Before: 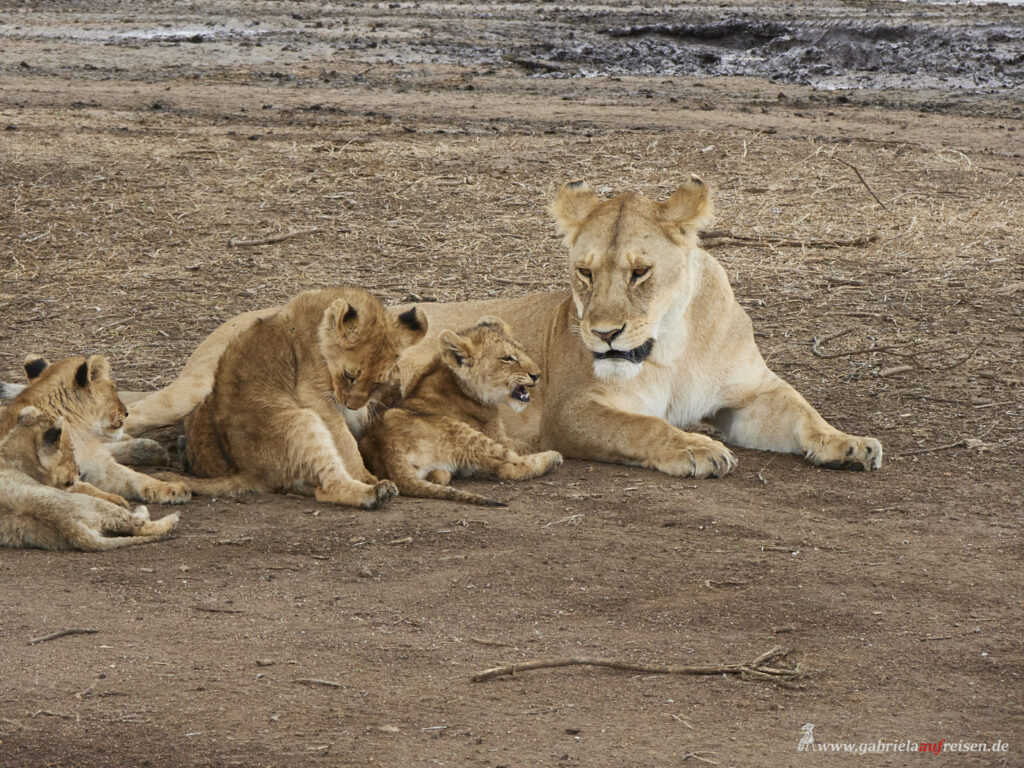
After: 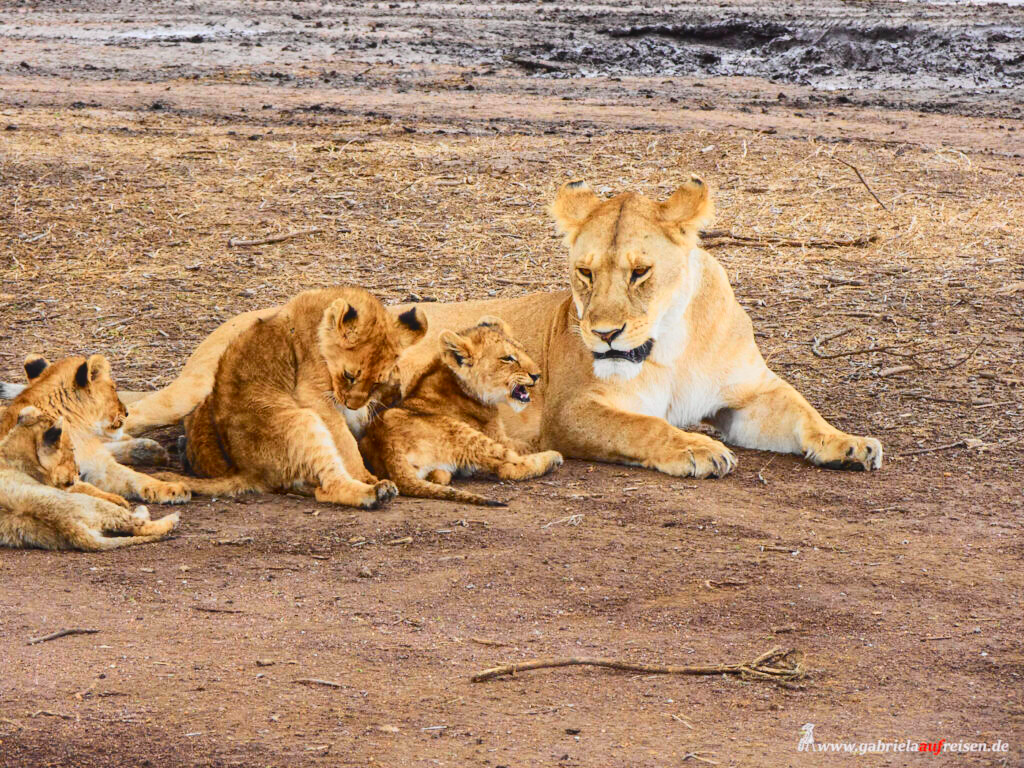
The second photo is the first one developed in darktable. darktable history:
tone curve: curves: ch0 [(0, 0.023) (0.103, 0.087) (0.295, 0.297) (0.445, 0.531) (0.553, 0.665) (0.735, 0.843) (0.994, 1)]; ch1 [(0, 0) (0.427, 0.346) (0.456, 0.426) (0.484, 0.483) (0.509, 0.514) (0.535, 0.56) (0.581, 0.632) (0.646, 0.715) (1, 1)]; ch2 [(0, 0) (0.369, 0.388) (0.449, 0.431) (0.501, 0.495) (0.533, 0.518) (0.572, 0.612) (0.677, 0.752) (1, 1)], color space Lab, independent channels, preserve colors none
local contrast: detail 110%
